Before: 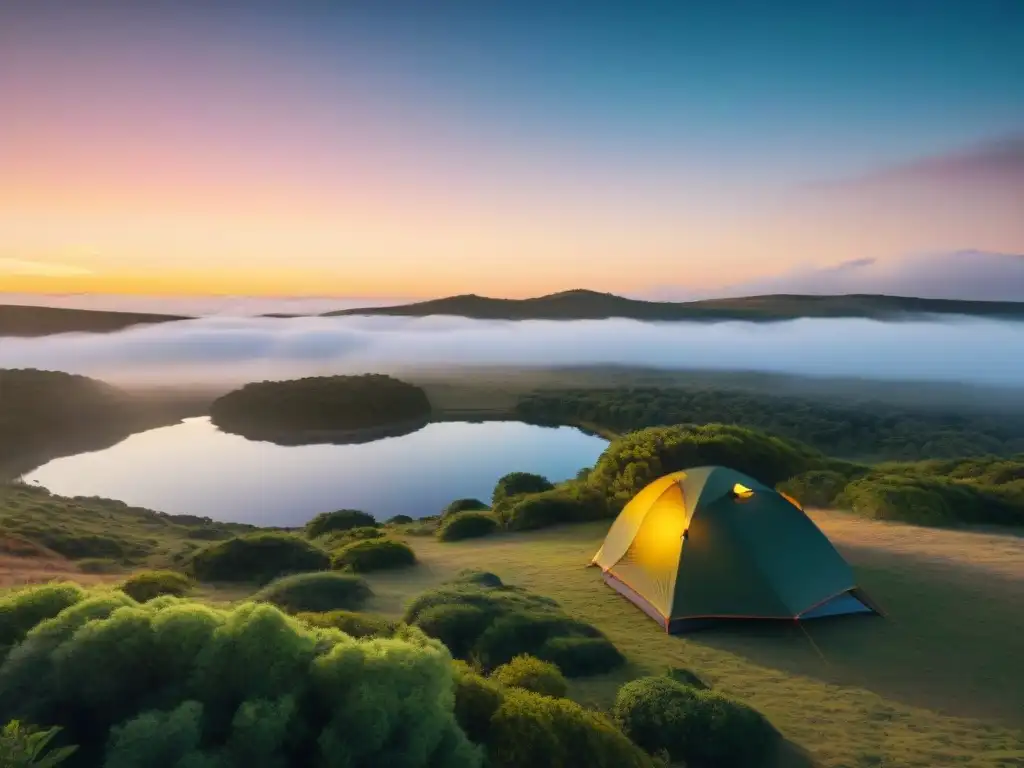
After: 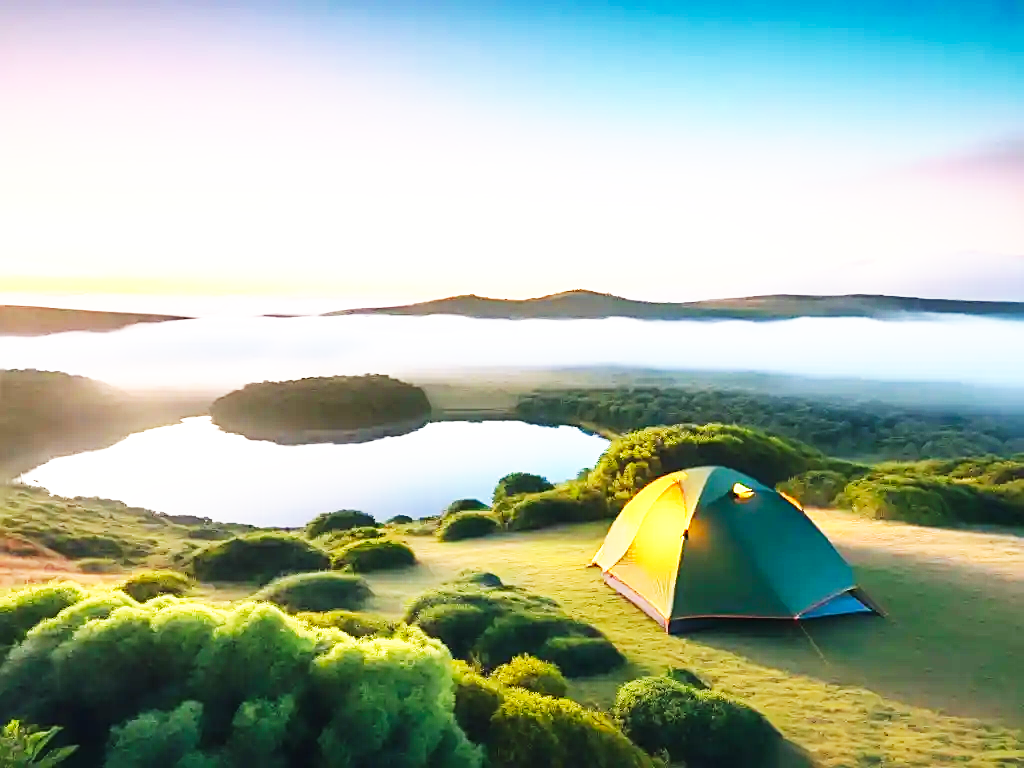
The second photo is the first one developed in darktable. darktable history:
sharpen: on, module defaults
exposure: black level correction -0.002, exposure 0.712 EV, compensate highlight preservation false
base curve: curves: ch0 [(0, 0) (0.007, 0.004) (0.027, 0.03) (0.046, 0.07) (0.207, 0.54) (0.442, 0.872) (0.673, 0.972) (1, 1)], preserve colors none
